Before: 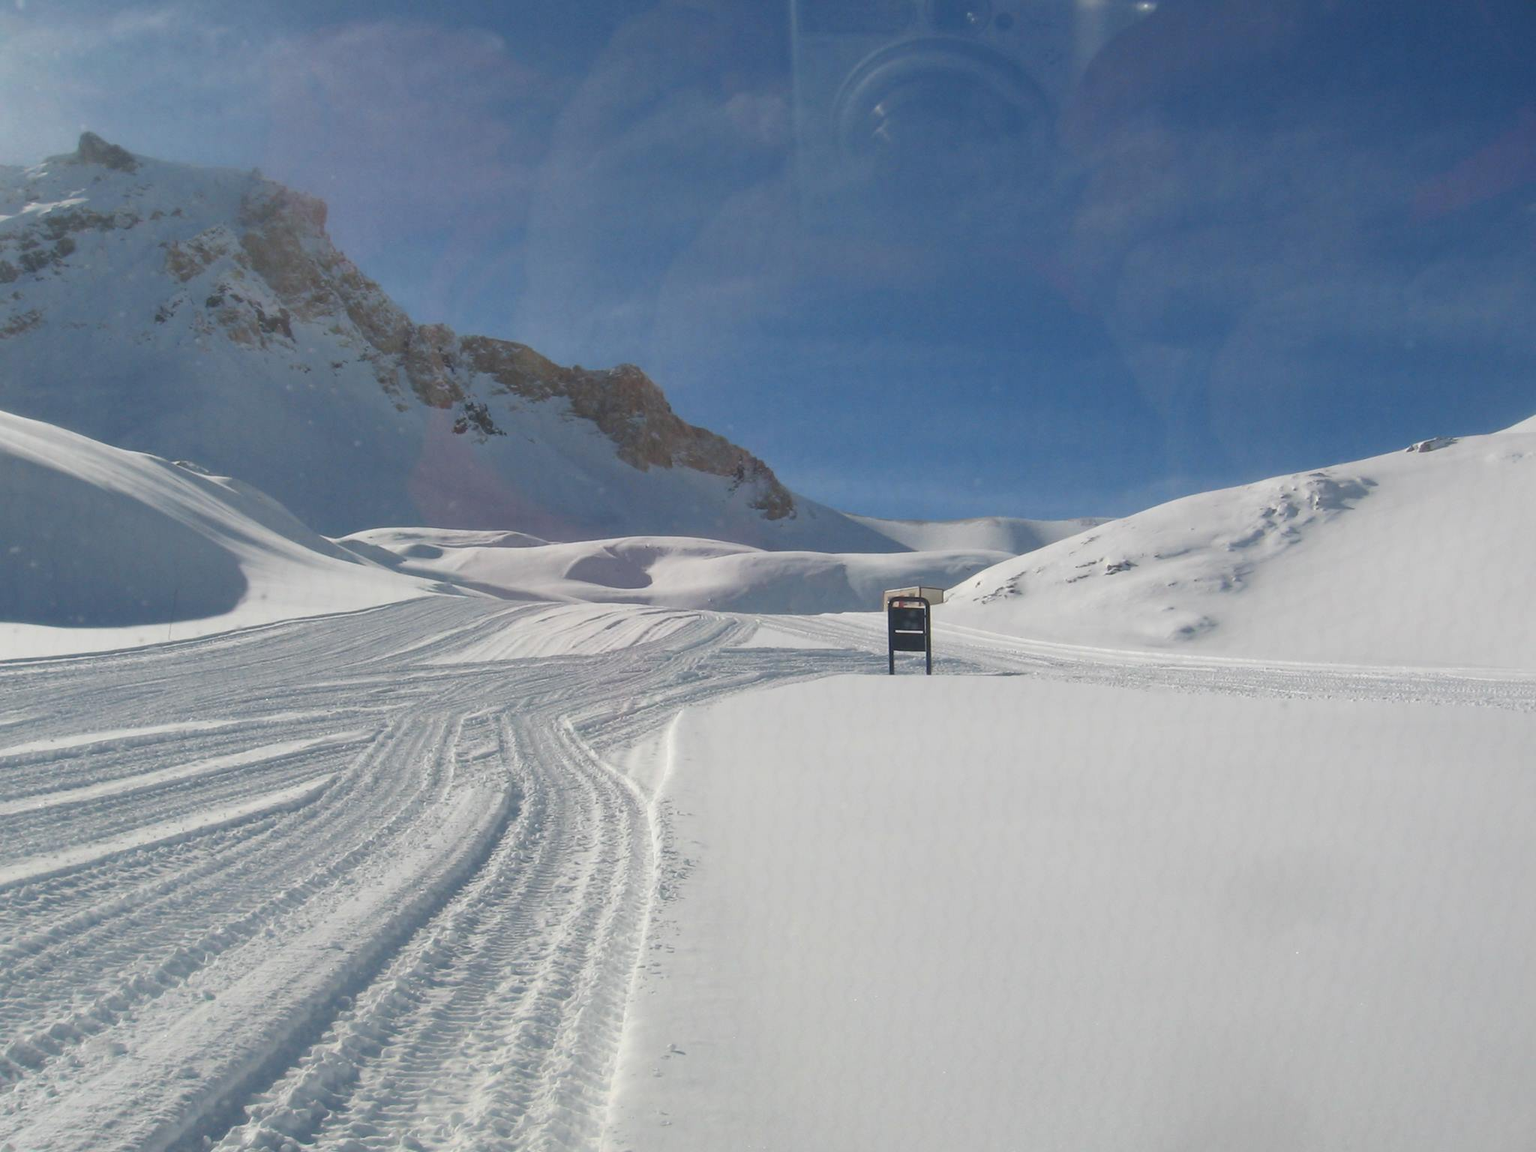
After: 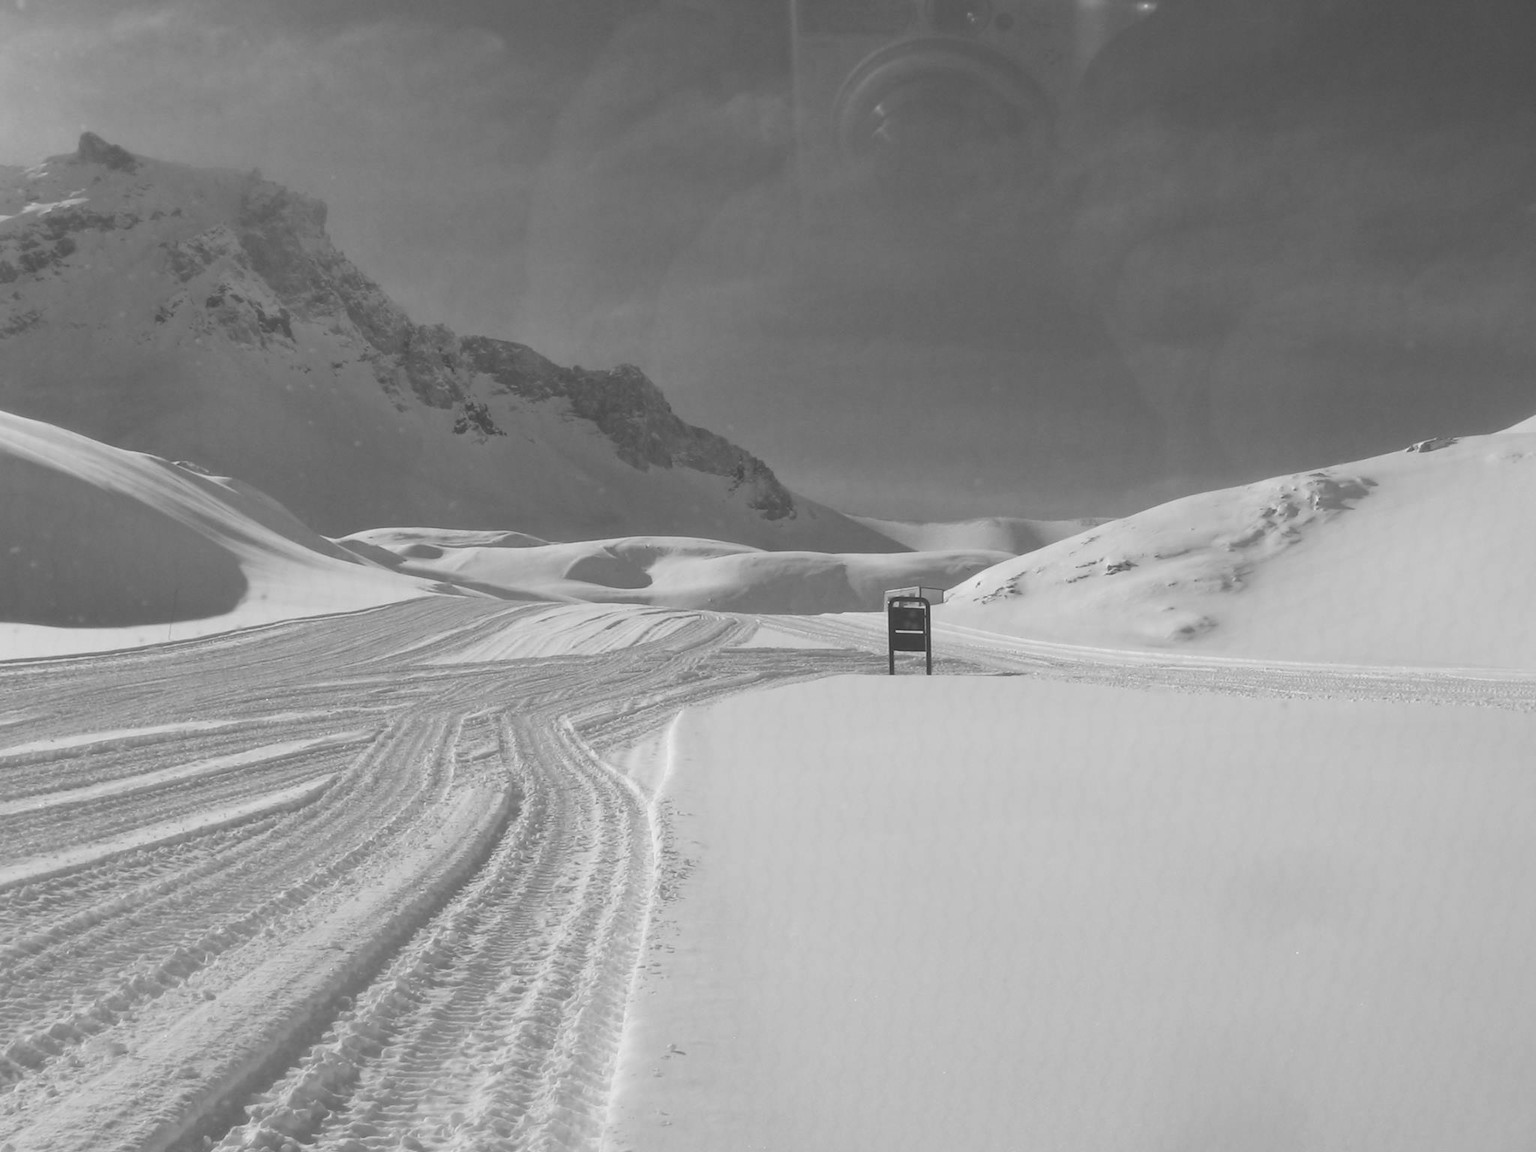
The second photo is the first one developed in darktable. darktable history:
exposure: black level correction -0.023, exposure -0.039 EV, compensate highlight preservation false
monochrome: size 1
